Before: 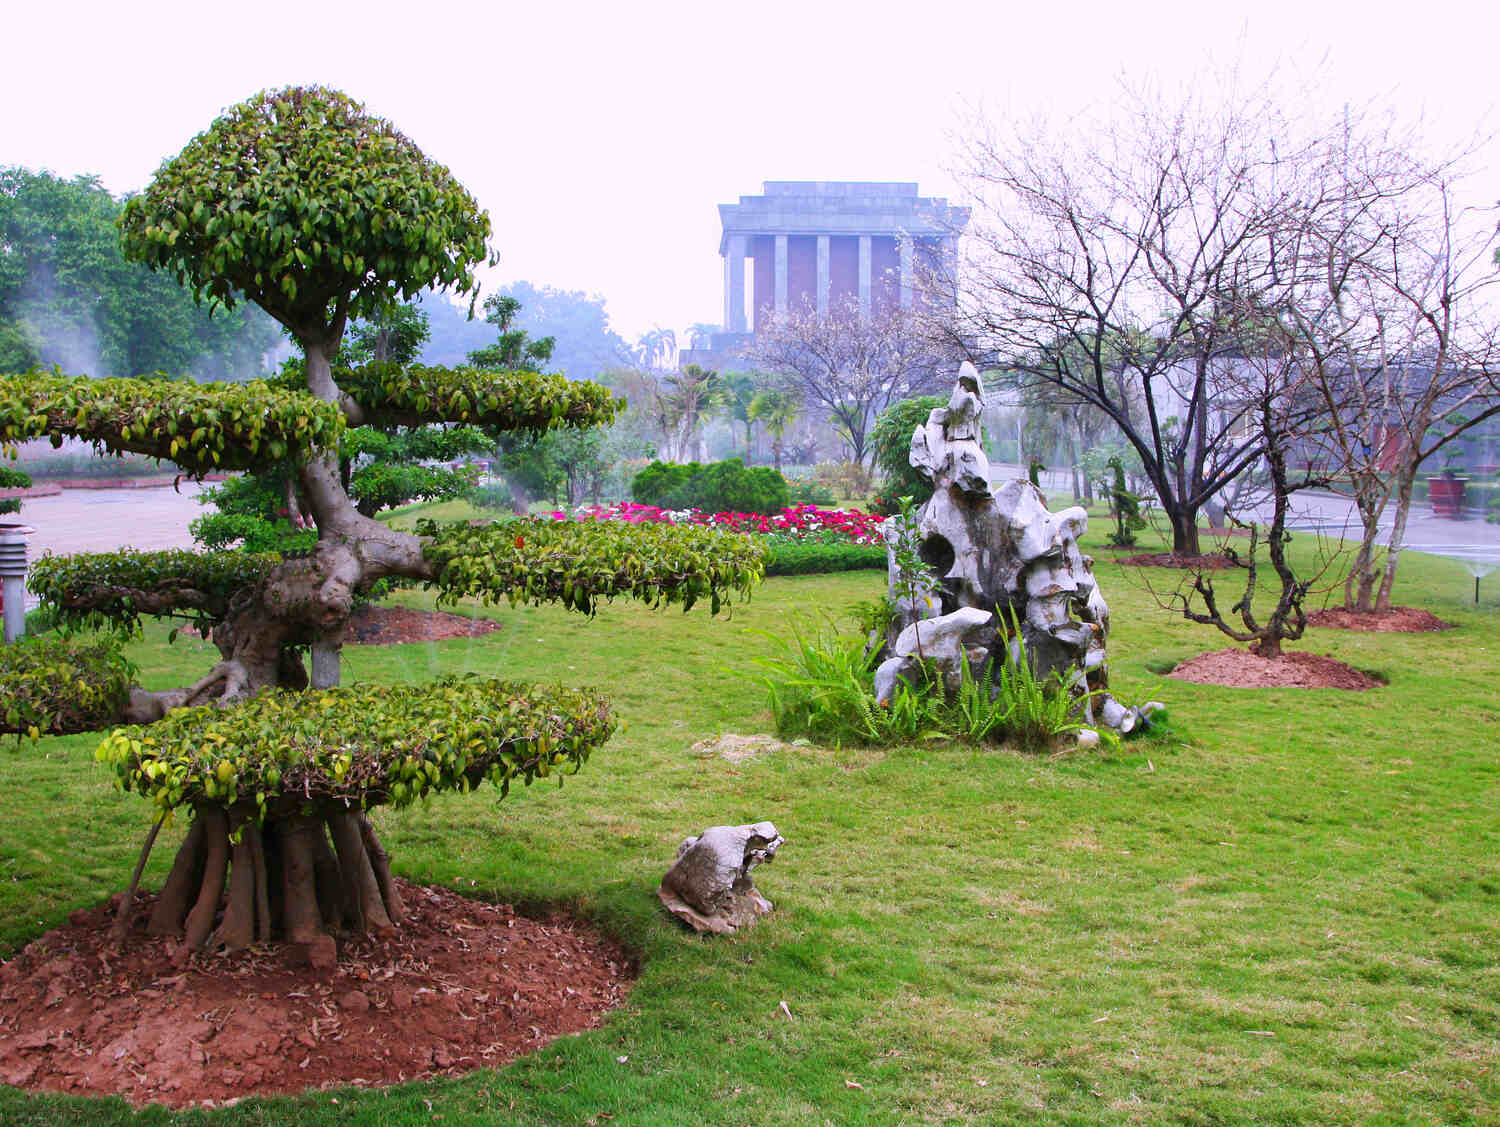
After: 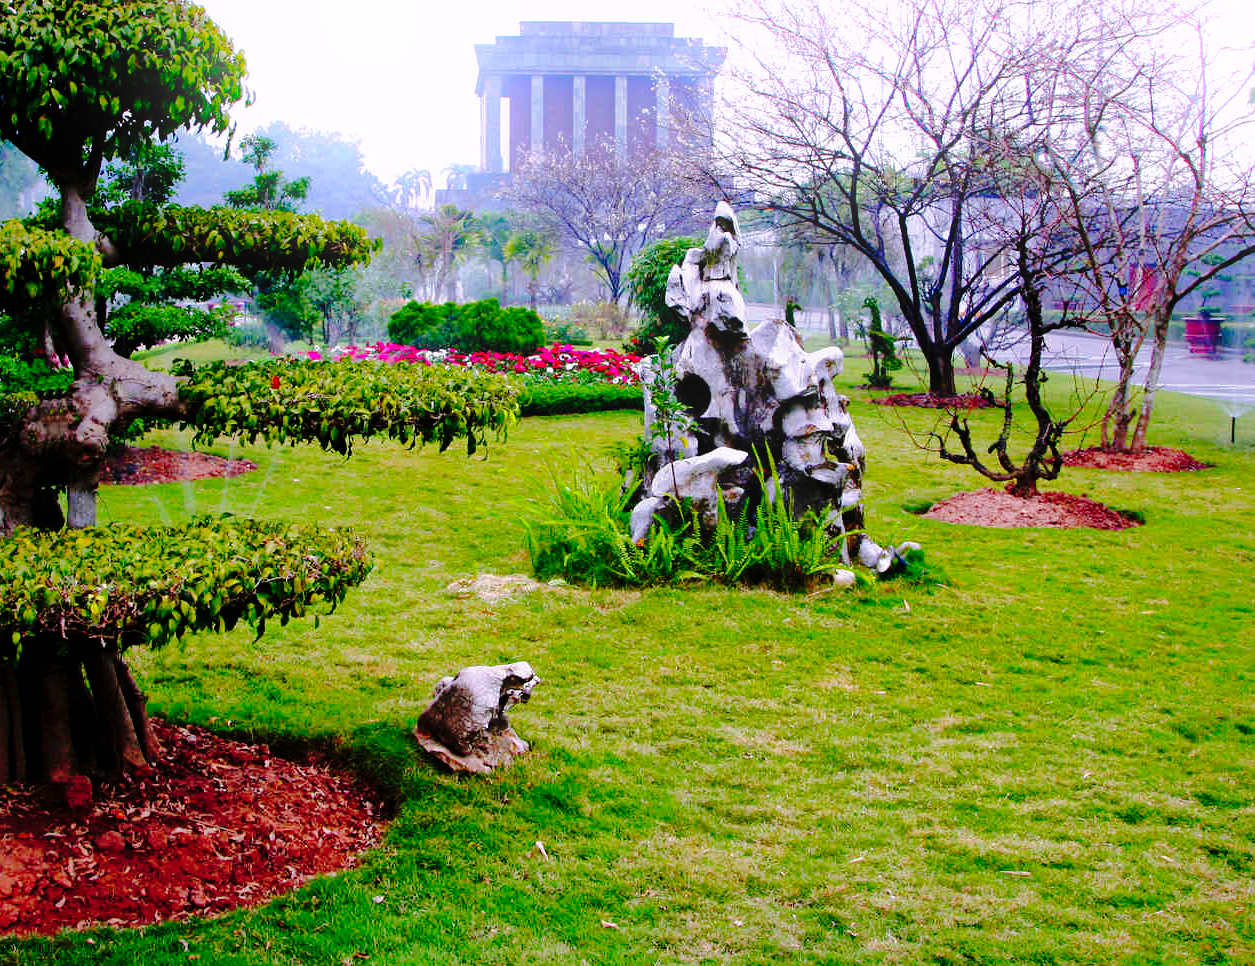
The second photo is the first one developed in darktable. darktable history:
crop: left 16.315%, top 14.246%
shadows and highlights: shadows 40, highlights -60
bloom: size 15%, threshold 97%, strength 7%
base curve: curves: ch0 [(0, 0) (0.073, 0.04) (0.157, 0.139) (0.492, 0.492) (0.758, 0.758) (1, 1)], preserve colors none
tone curve: curves: ch0 [(0, 0) (0.003, 0) (0.011, 0.001) (0.025, 0.001) (0.044, 0.003) (0.069, 0.009) (0.1, 0.018) (0.136, 0.032) (0.177, 0.074) (0.224, 0.13) (0.277, 0.218) (0.335, 0.321) (0.399, 0.425) (0.468, 0.523) (0.543, 0.617) (0.623, 0.708) (0.709, 0.789) (0.801, 0.873) (0.898, 0.967) (1, 1)], preserve colors none
